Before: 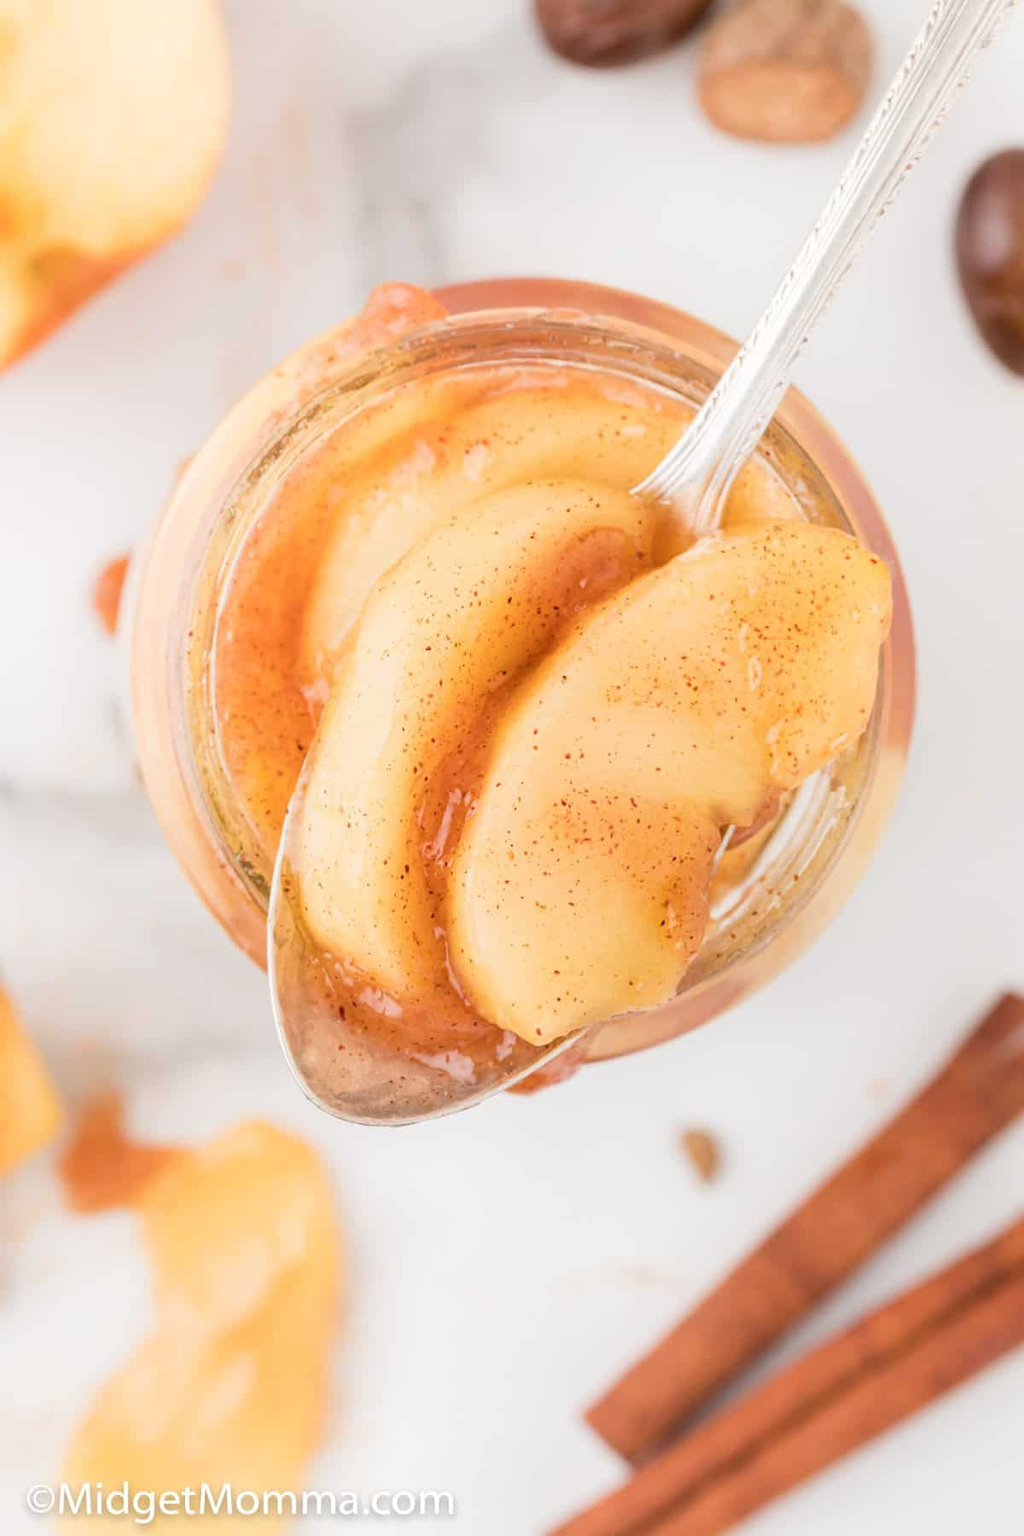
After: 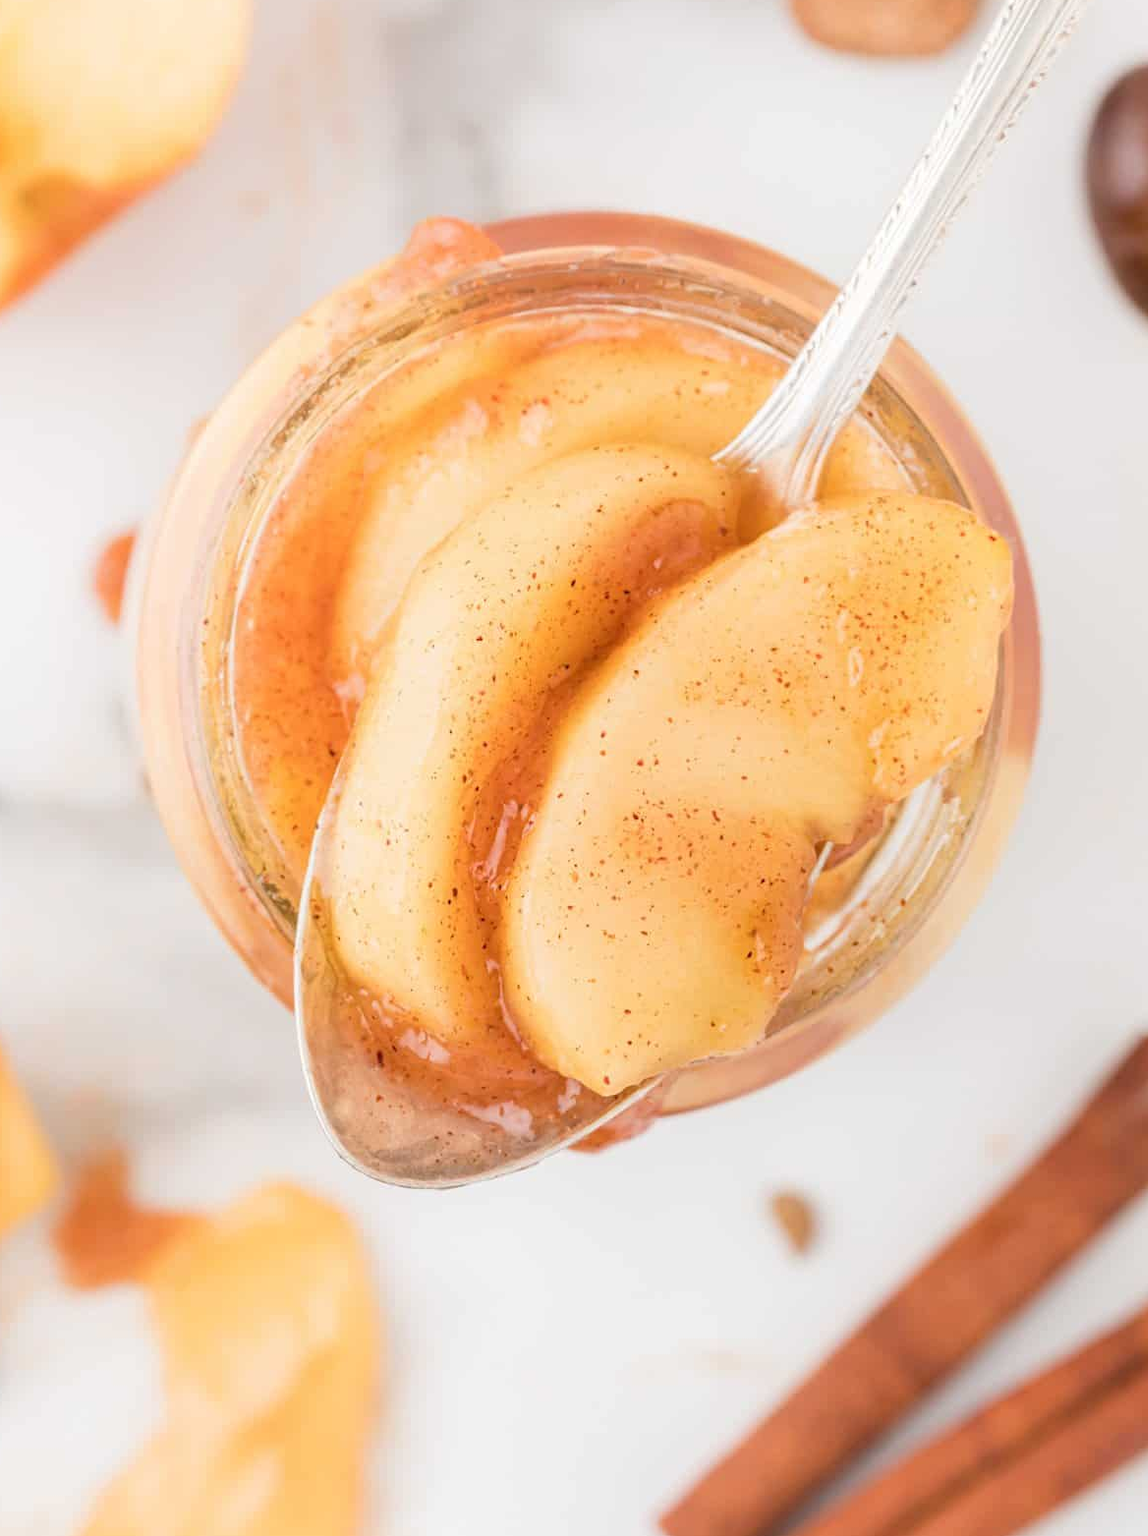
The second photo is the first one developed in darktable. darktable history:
crop: left 1.214%, top 6.165%, right 1.367%, bottom 6.991%
